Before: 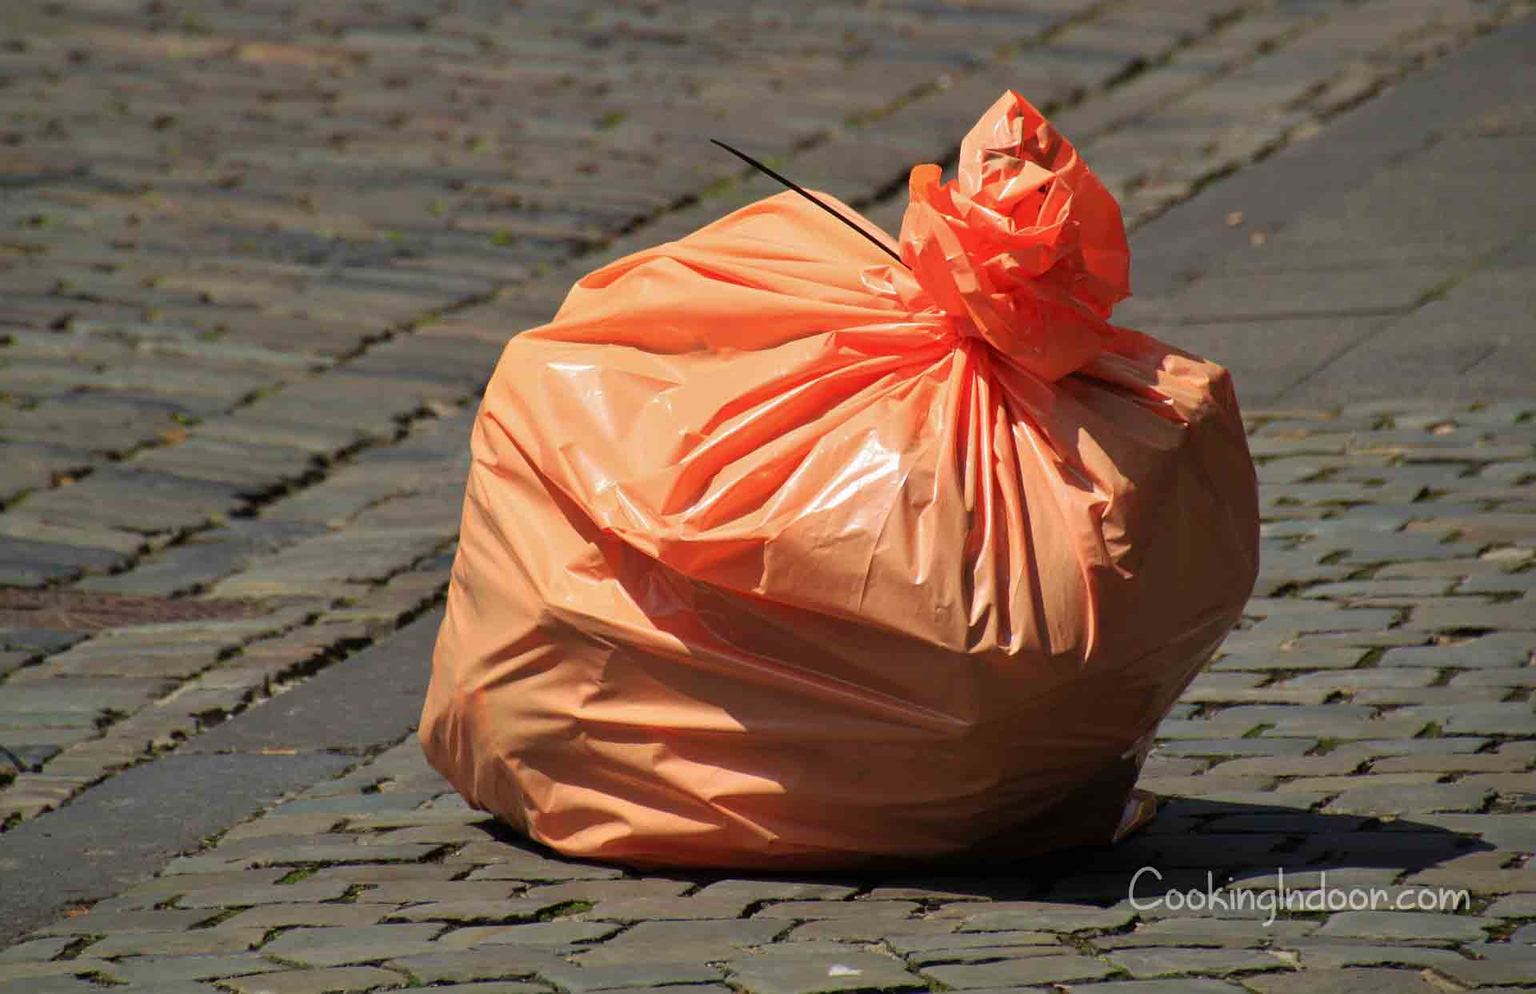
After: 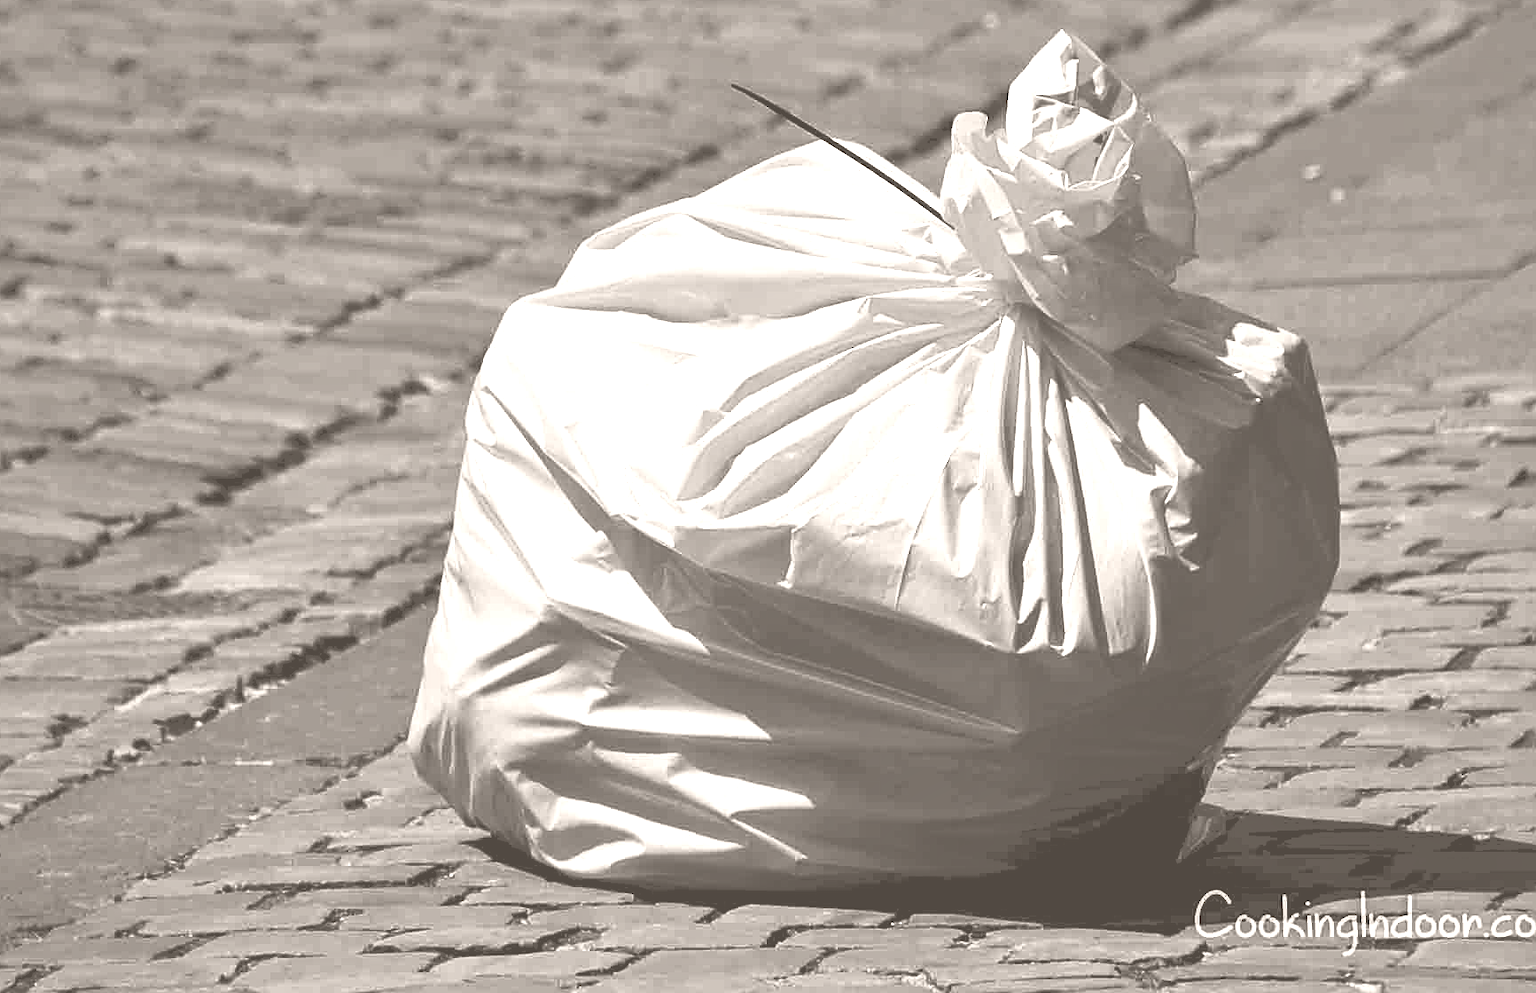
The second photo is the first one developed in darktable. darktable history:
tone curve: curves: ch0 [(0, 0) (0.003, 0.096) (0.011, 0.096) (0.025, 0.098) (0.044, 0.099) (0.069, 0.106) (0.1, 0.128) (0.136, 0.153) (0.177, 0.186) (0.224, 0.218) (0.277, 0.265) (0.335, 0.316) (0.399, 0.374) (0.468, 0.445) (0.543, 0.526) (0.623, 0.605) (0.709, 0.681) (0.801, 0.758) (0.898, 0.819) (1, 1)], preserve colors none
sharpen: on, module defaults
color balance rgb: shadows lift › luminance -41.13%, shadows lift › chroma 14.13%, shadows lift › hue 260°, power › luminance -3.76%, power › chroma 0.56%, power › hue 40.37°, highlights gain › luminance 16.81%, highlights gain › chroma 2.94%, highlights gain › hue 260°, global offset › luminance -0.29%, global offset › chroma 0.31%, global offset › hue 260°, perceptual saturation grading › global saturation 20%, perceptual saturation grading › highlights -13.92%, perceptual saturation grading › shadows 50%
local contrast: mode bilateral grid, contrast 20, coarseness 50, detail 120%, midtone range 0.2
crop: left 3.305%, top 6.436%, right 6.389%, bottom 3.258%
color correction: highlights a* 1.59, highlights b* -1.7, saturation 2.48
colorize: hue 34.49°, saturation 35.33%, source mix 100%, lightness 55%, version 1
exposure: compensate highlight preservation false
